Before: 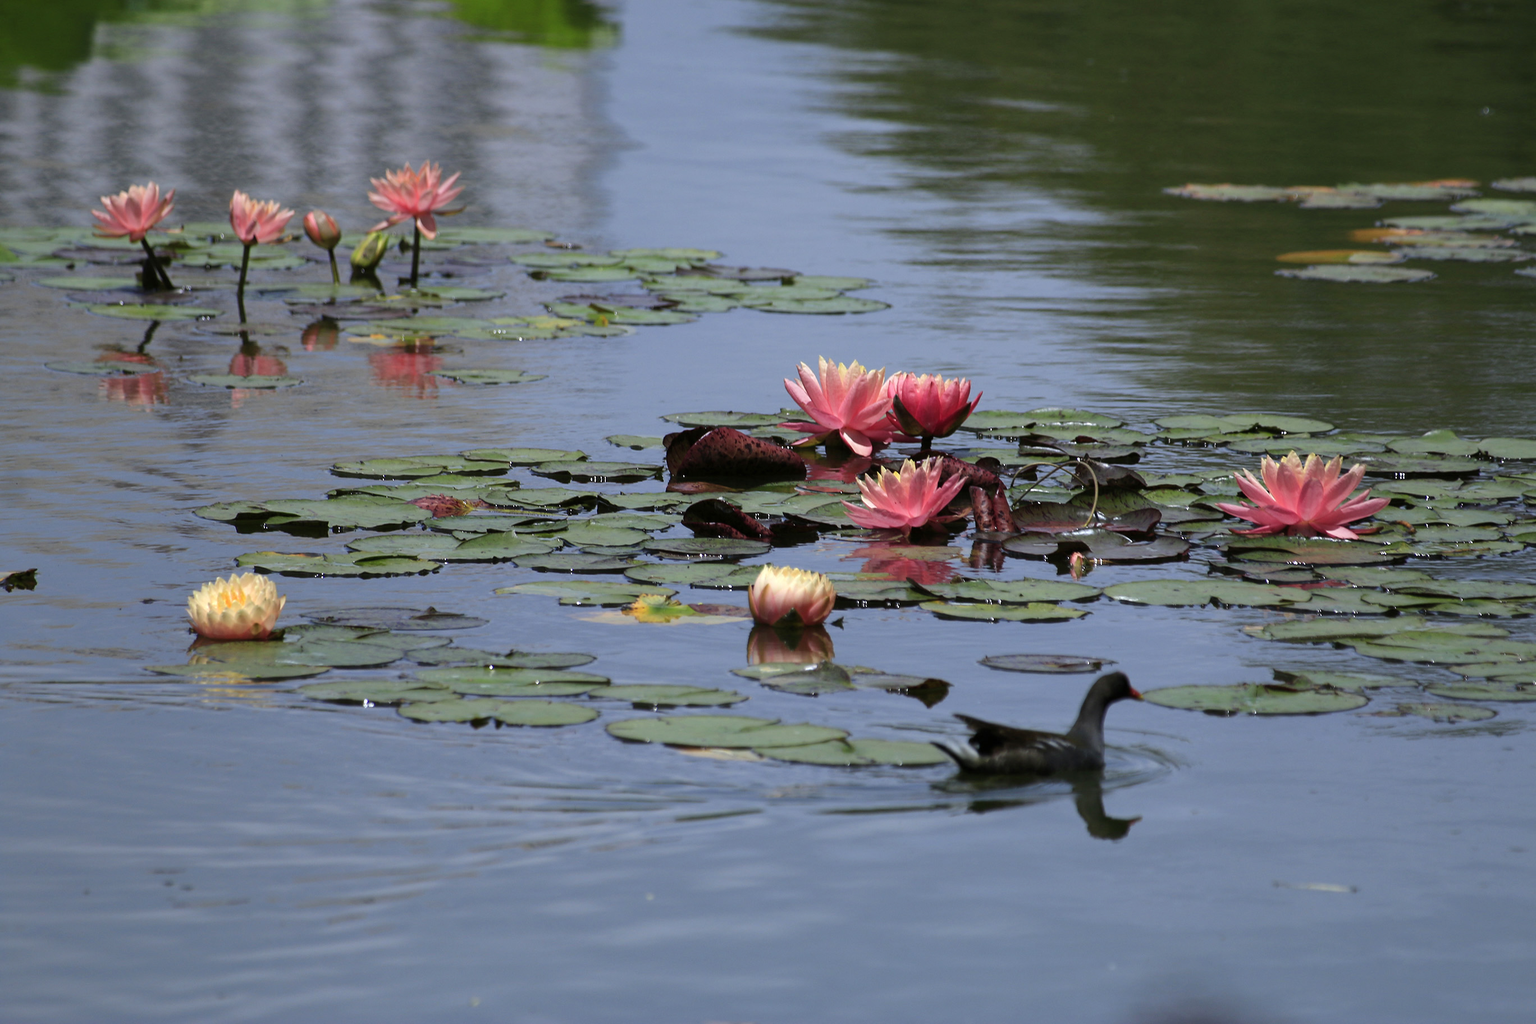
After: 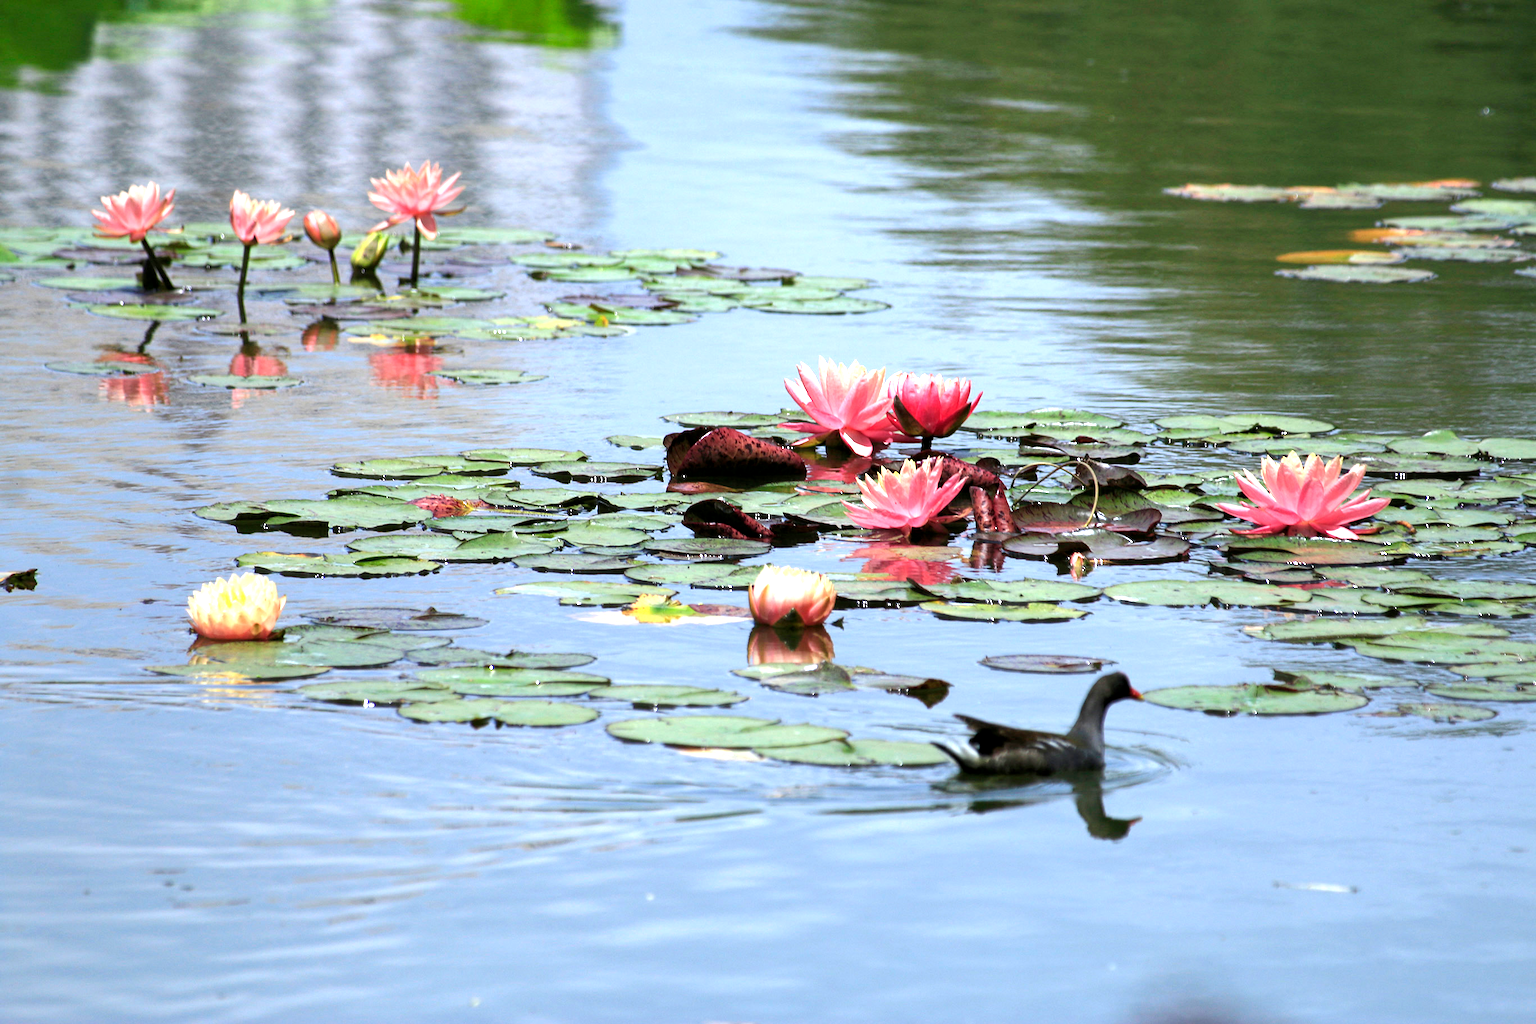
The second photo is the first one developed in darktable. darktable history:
local contrast: highlights 100%, shadows 100%, detail 120%, midtone range 0.2
exposure: black level correction 0, exposure 1.45 EV, compensate exposure bias true, compensate highlight preservation false
